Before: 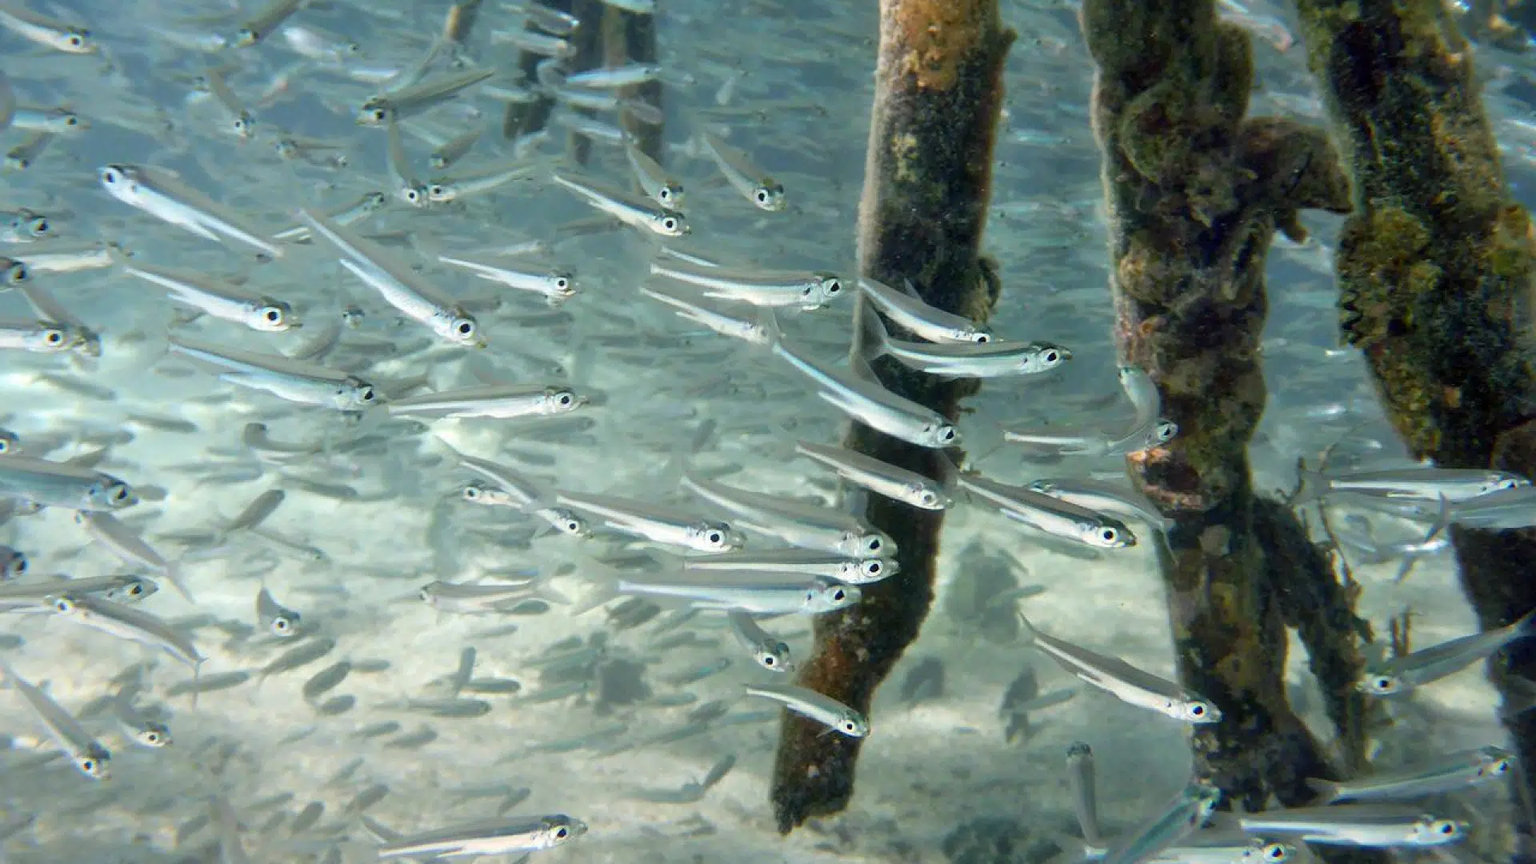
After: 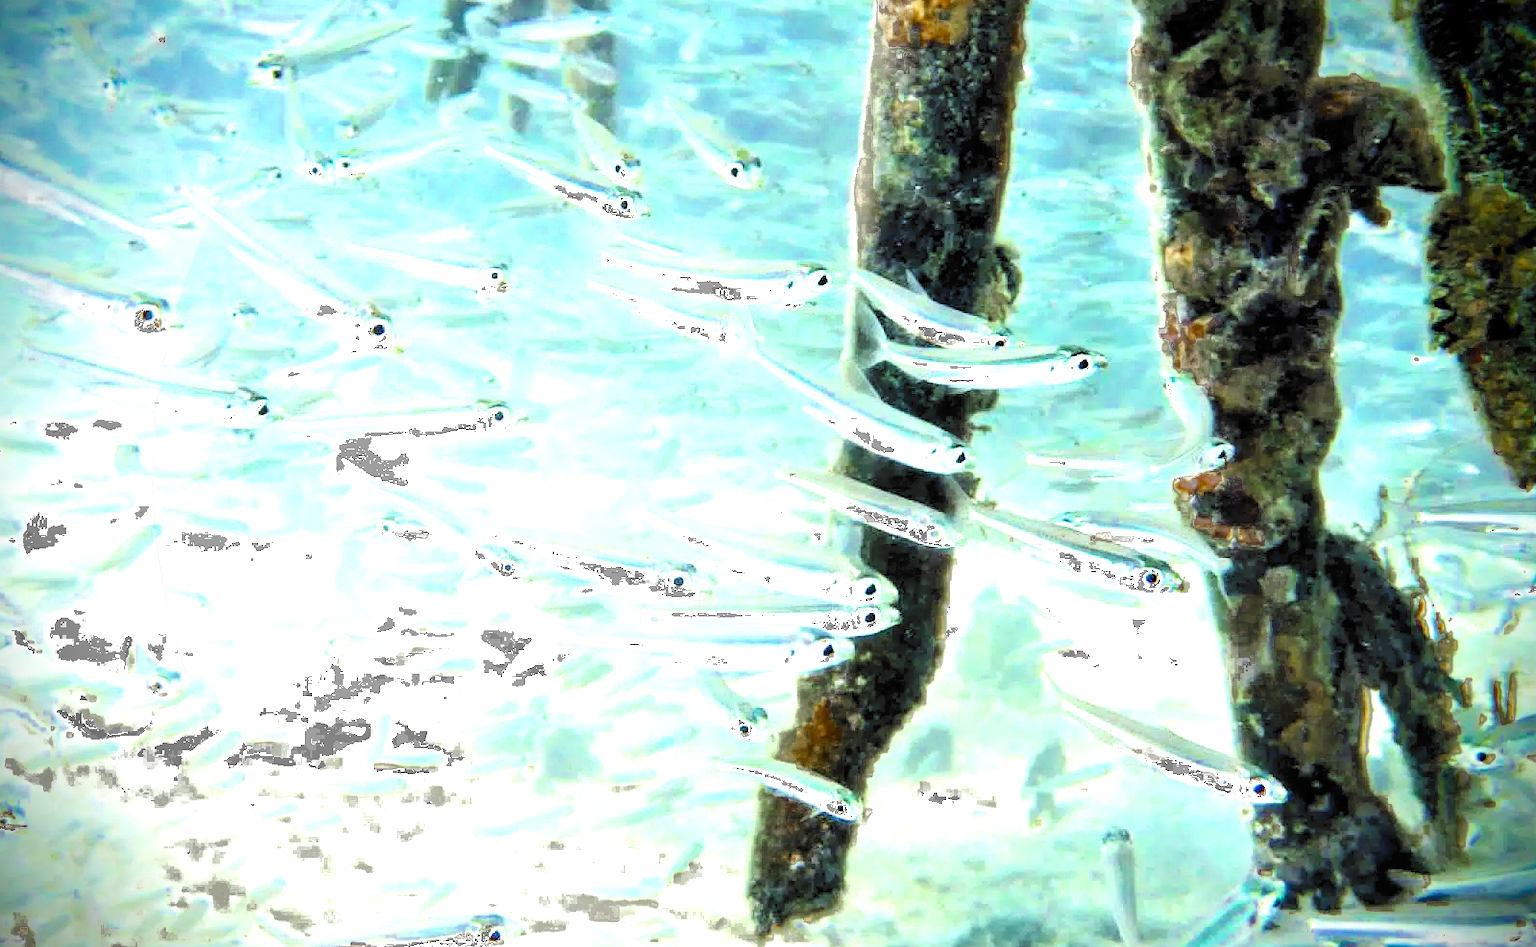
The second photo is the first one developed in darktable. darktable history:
contrast brightness saturation: saturation 0.129
filmic rgb: black relative exposure -5.11 EV, white relative exposure 3.98 EV, threshold 2.99 EV, hardness 2.9, contrast 1.296, highlights saturation mix -30.63%, color science v6 (2022), enable highlight reconstruction true
color zones: curves: ch0 [(0.11, 0.396) (0.195, 0.36) (0.25, 0.5) (0.303, 0.412) (0.357, 0.544) (0.75, 0.5) (0.967, 0.328)]; ch1 [(0, 0.468) (0.112, 0.512) (0.202, 0.6) (0.25, 0.5) (0.307, 0.352) (0.357, 0.544) (0.75, 0.5) (0.963, 0.524)], mix 24.24%, process mode strong
exposure: black level correction 0, exposure 1.514 EV, compensate highlight preservation false
crop: left 9.778%, top 6.258%, right 6.926%, bottom 2.362%
velvia: on, module defaults
vignetting: fall-off radius 45.63%, brightness -0.993, saturation 0.488, unbound false
